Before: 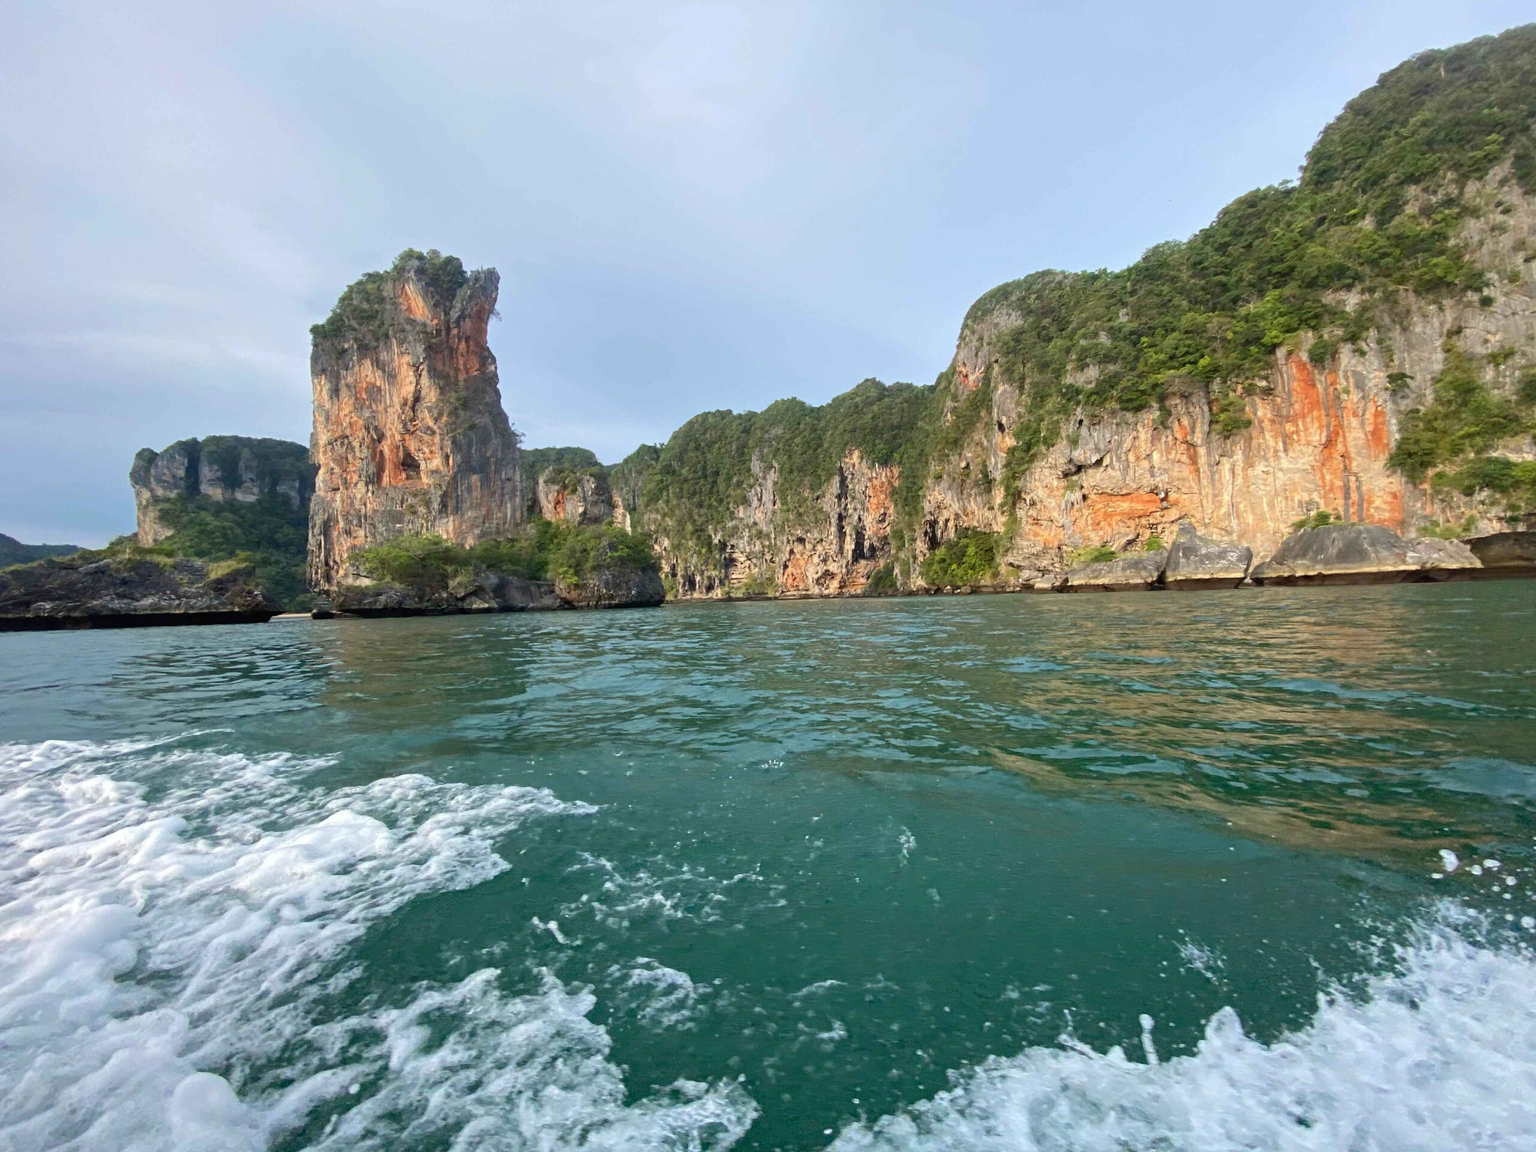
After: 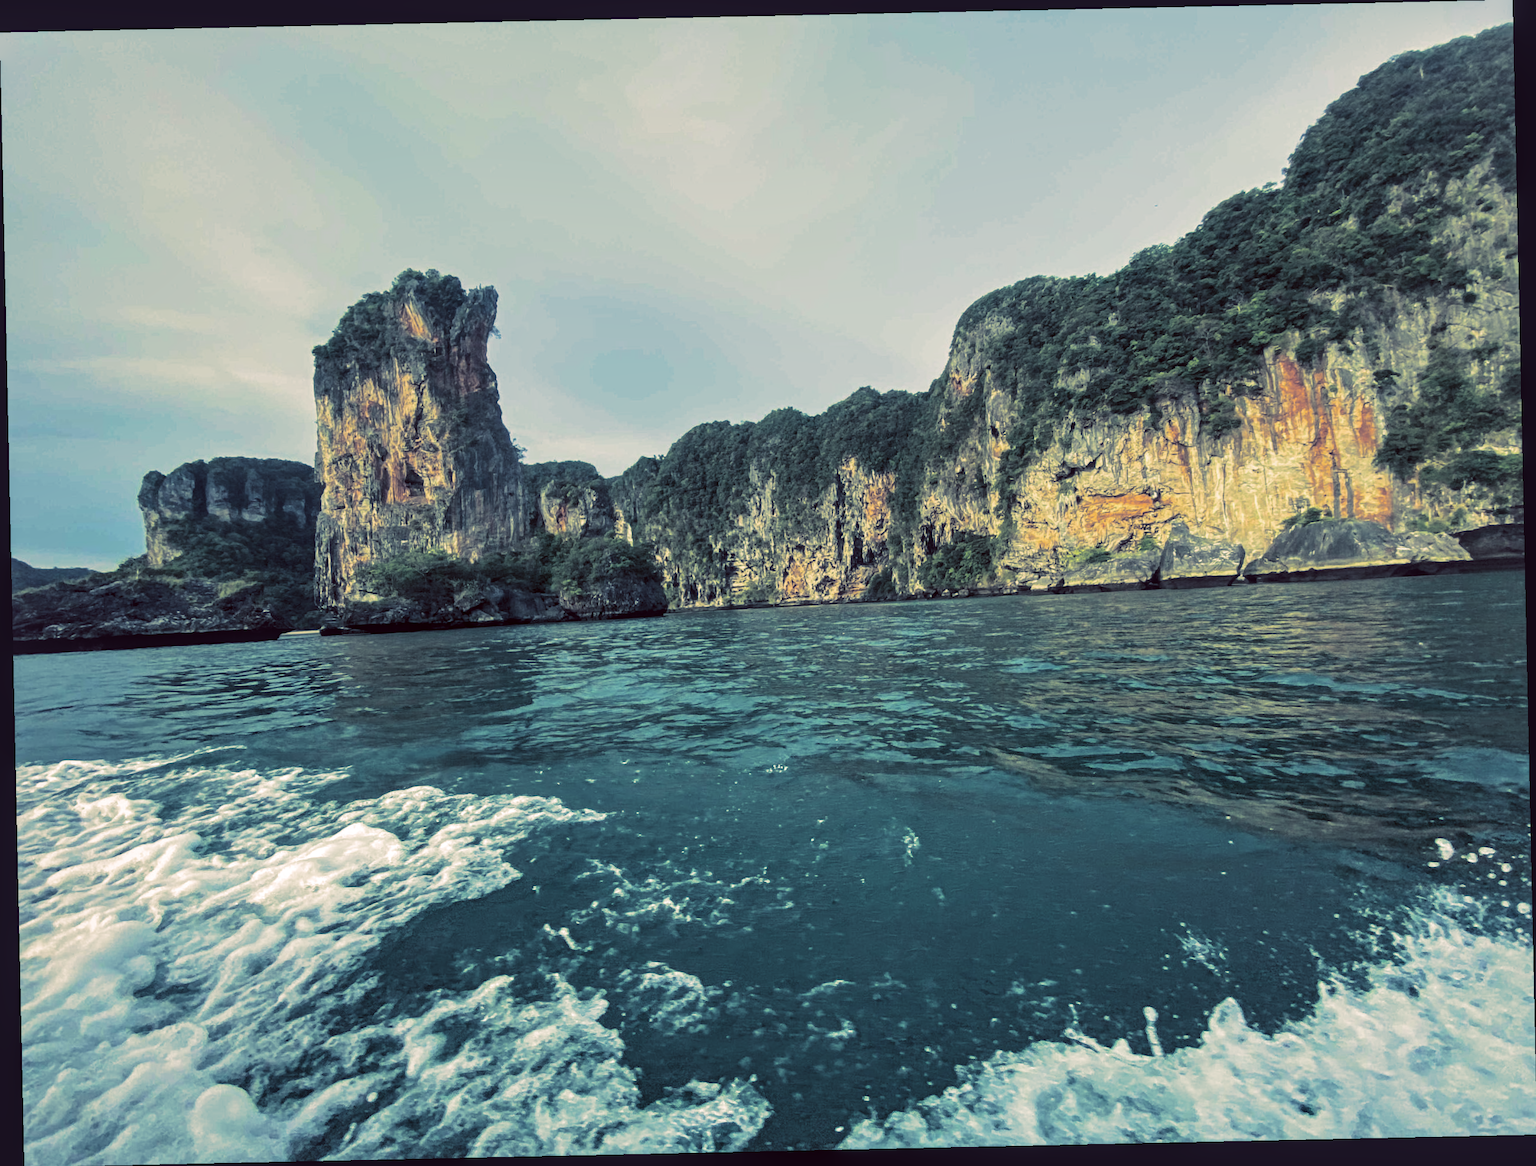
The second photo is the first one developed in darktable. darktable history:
split-toning: shadows › hue 226.8°, shadows › saturation 0.56, highlights › hue 28.8°, balance -40, compress 0%
local contrast: detail 130%
rotate and perspective: rotation -1.24°, automatic cropping off
color balance: lift [1, 1.015, 0.987, 0.985], gamma [1, 0.959, 1.042, 0.958], gain [0.927, 0.938, 1.072, 0.928], contrast 1.5%
